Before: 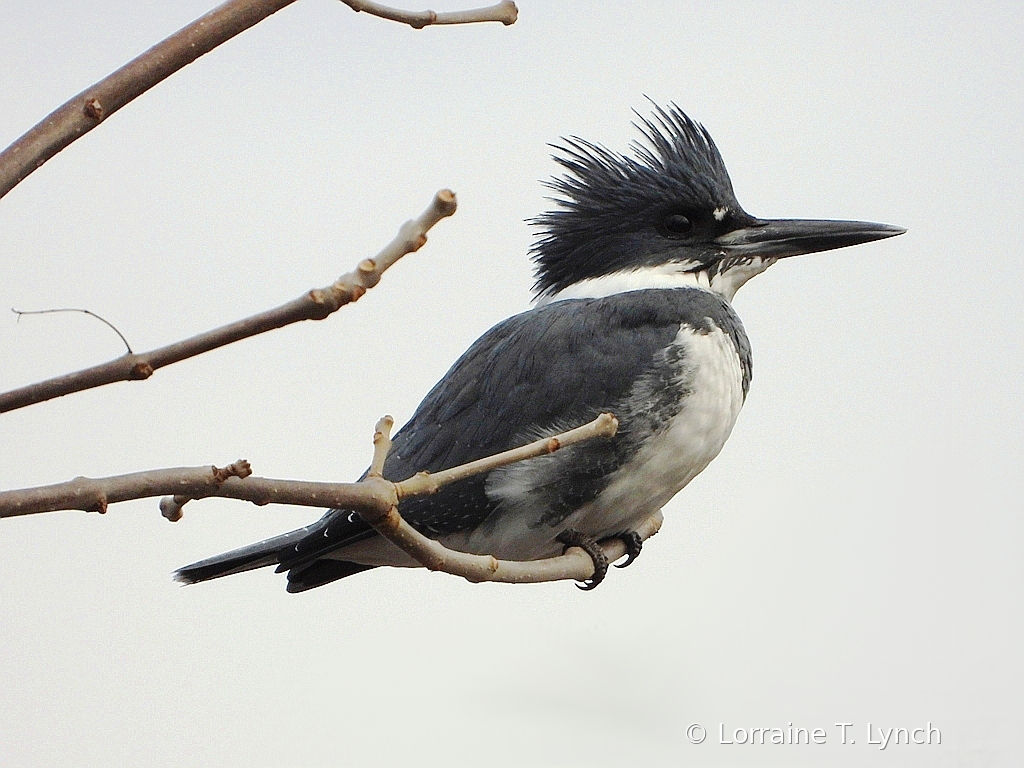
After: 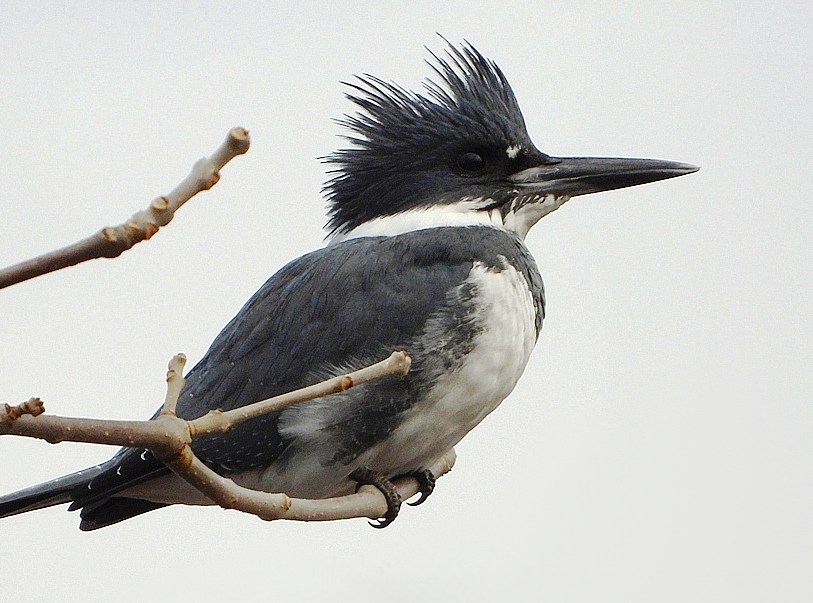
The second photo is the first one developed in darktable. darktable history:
crop and rotate: left 20.254%, top 8.081%, right 0.336%, bottom 13.351%
contrast brightness saturation: saturation -0.06
color balance rgb: perceptual saturation grading › global saturation 20%, perceptual saturation grading › highlights -49.036%, perceptual saturation grading › shadows 24.833%, global vibrance 4.973%
